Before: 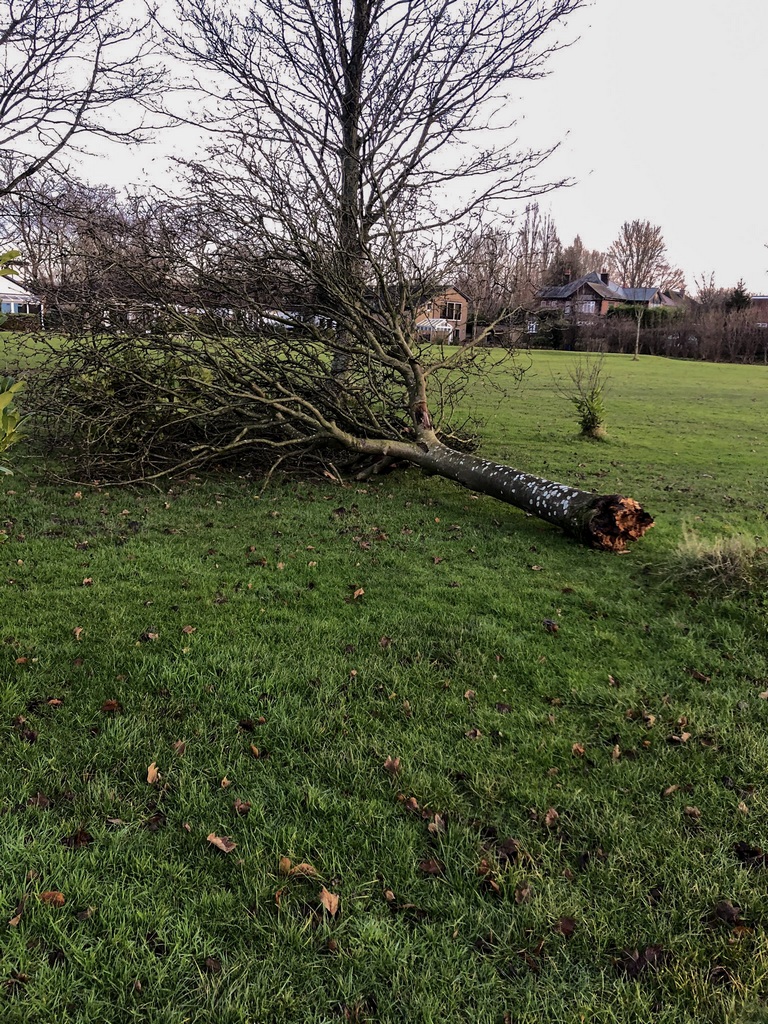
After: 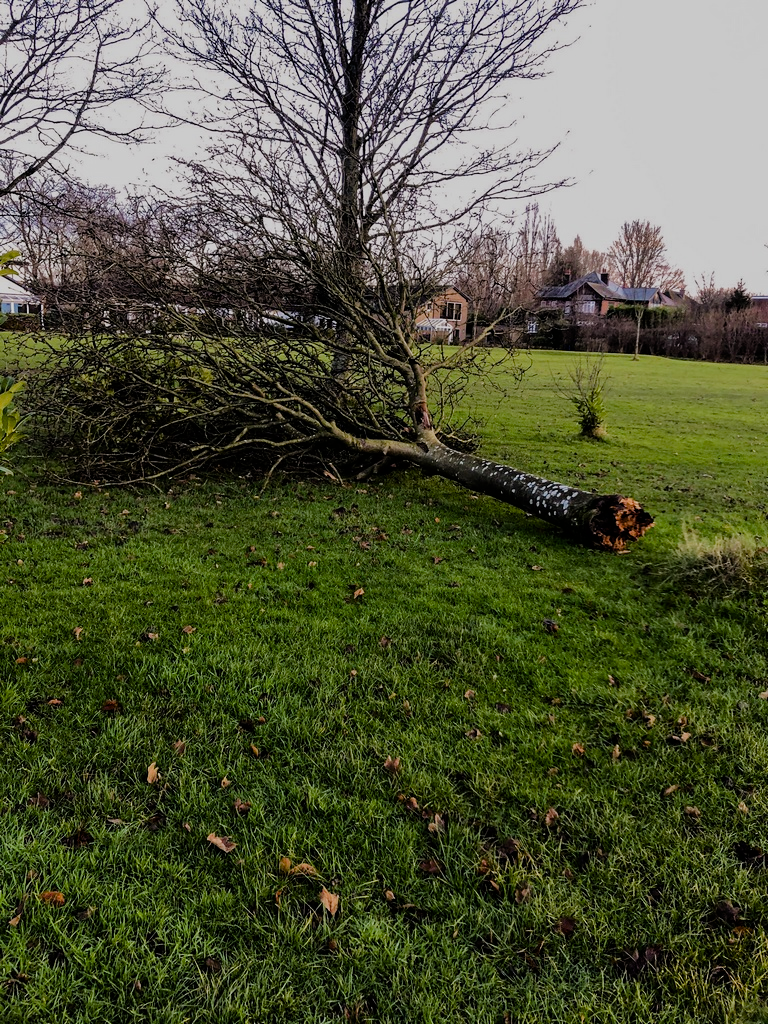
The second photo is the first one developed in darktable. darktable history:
filmic rgb: black relative exposure -7.65 EV, white relative exposure 4.56 EV, hardness 3.61
color balance rgb: power › luminance -3.781%, power › hue 140.96°, shadows fall-off 102.733%, perceptual saturation grading › global saturation 27.53%, perceptual saturation grading › highlights -25.557%, perceptual saturation grading › shadows 24.132%, mask middle-gray fulcrum 21.993%, global vibrance 14.48%
